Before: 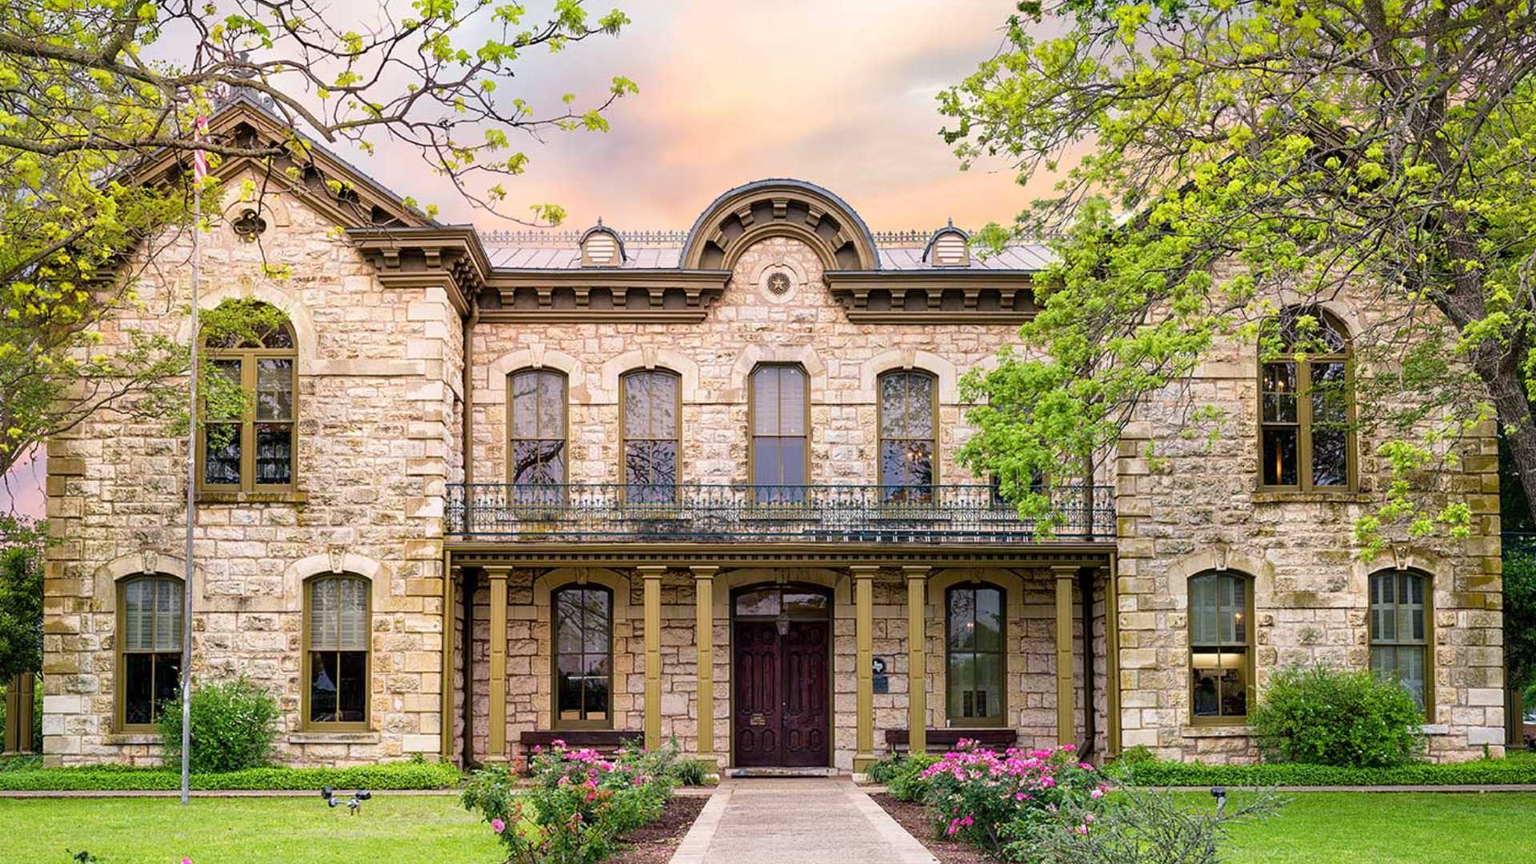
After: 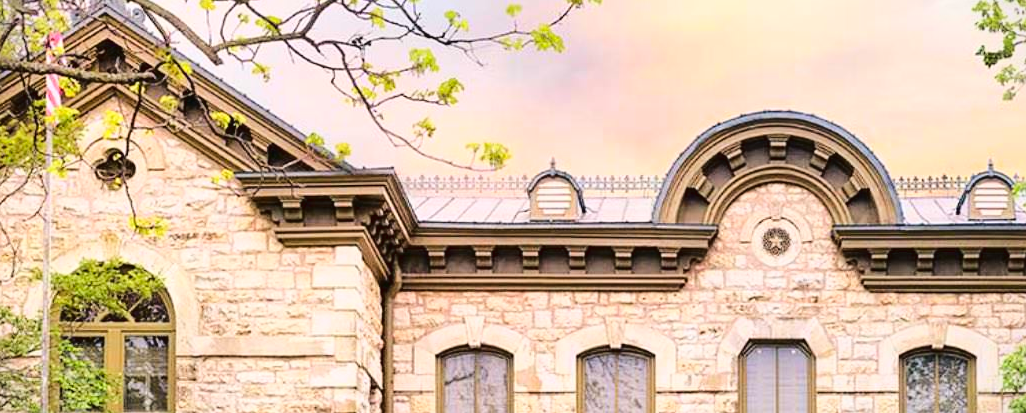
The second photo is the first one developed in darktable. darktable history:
tone curve: curves: ch0 [(0, 0.023) (0.1, 0.084) (0.184, 0.168) (0.45, 0.54) (0.57, 0.683) (0.722, 0.825) (0.877, 0.948) (1, 1)]; ch1 [(0, 0) (0.414, 0.395) (0.453, 0.437) (0.502, 0.509) (0.521, 0.519) (0.573, 0.568) (0.618, 0.61) (0.654, 0.642) (1, 1)]; ch2 [(0, 0) (0.421, 0.43) (0.45, 0.463) (0.492, 0.504) (0.511, 0.519) (0.557, 0.557) (0.602, 0.605) (1, 1)], color space Lab, linked channels, preserve colors none
crop: left 10.278%, top 10.552%, right 36.233%, bottom 51.199%
vignetting: fall-off start 101%, brightness -0.53, saturation -0.514, width/height ratio 1.307, unbound false
